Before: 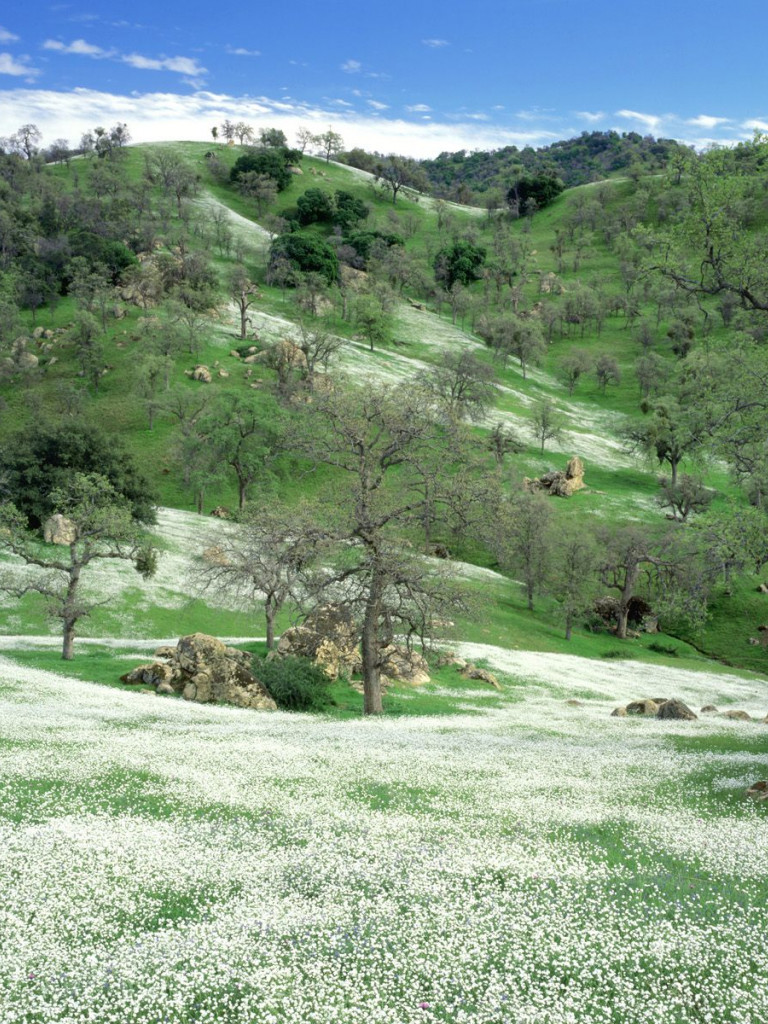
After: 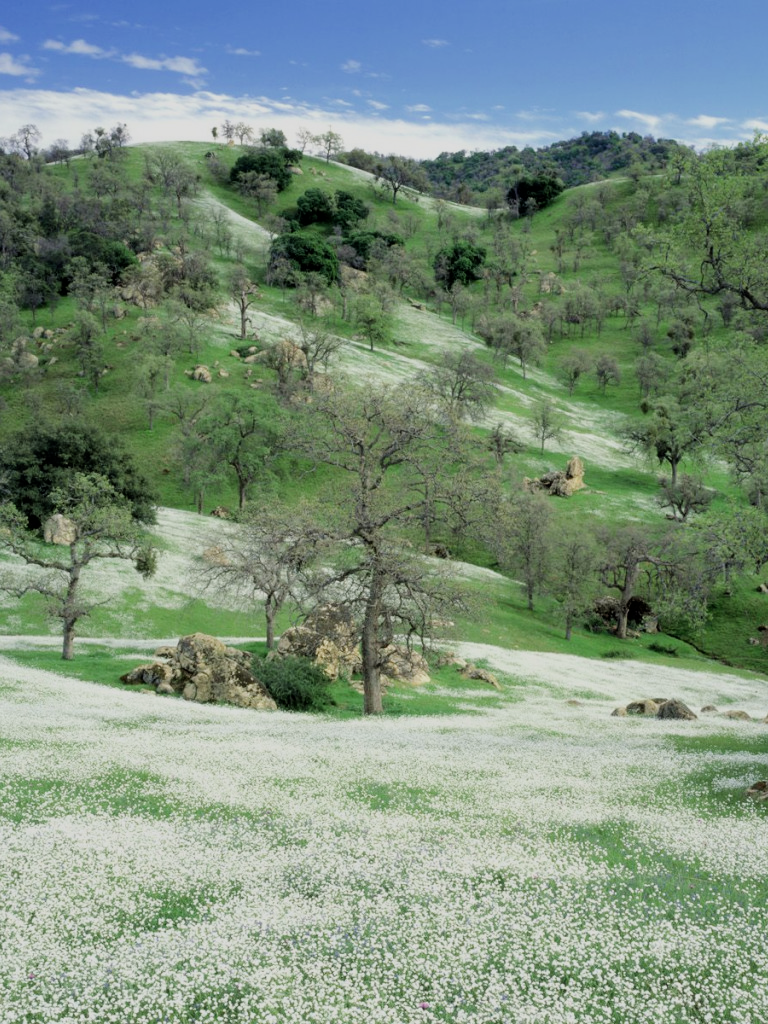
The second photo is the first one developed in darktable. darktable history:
filmic rgb: hardness 4.17
contrast brightness saturation: saturation -0.05
contrast equalizer: y [[0.518, 0.517, 0.501, 0.5, 0.5, 0.5], [0.5 ×6], [0.5 ×6], [0 ×6], [0 ×6]]
